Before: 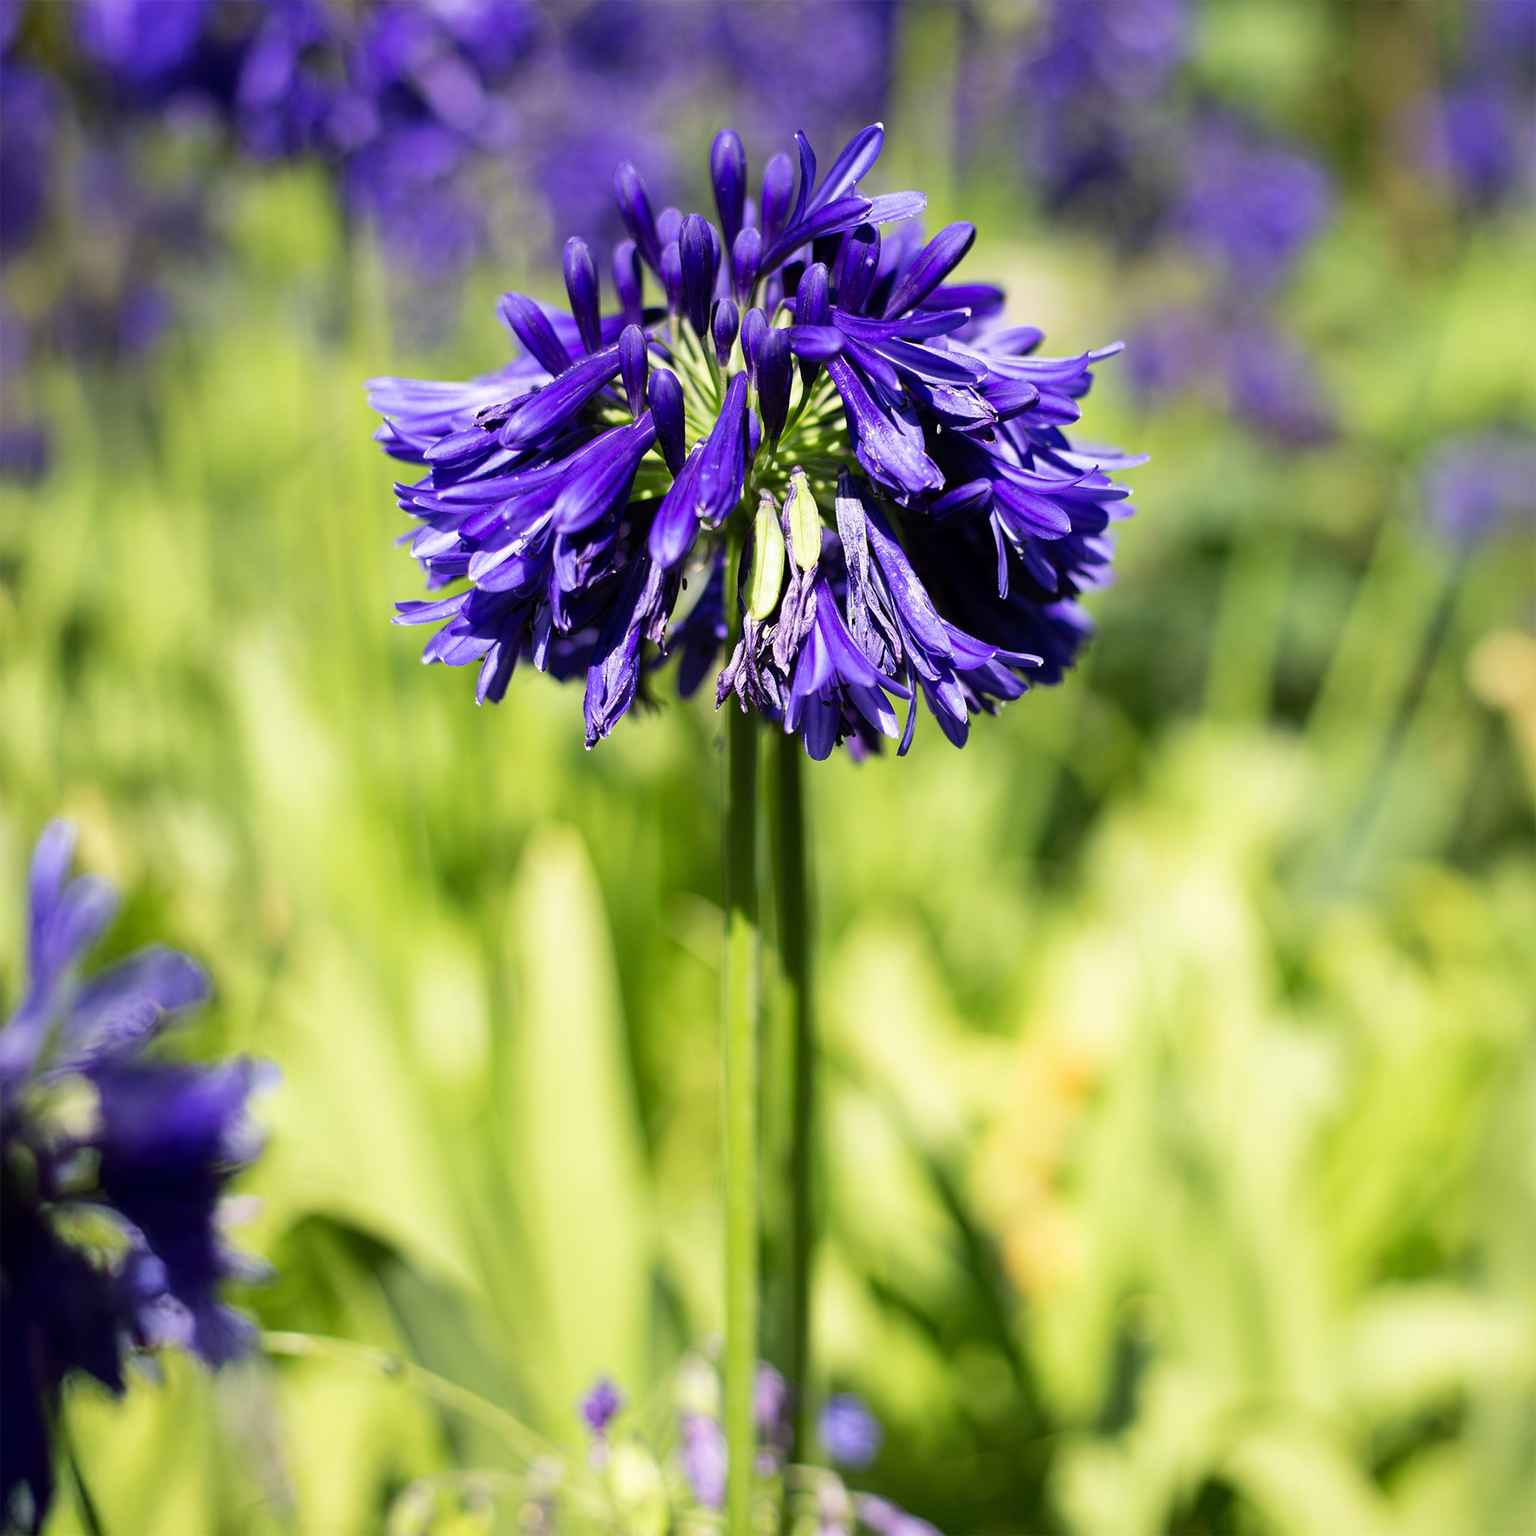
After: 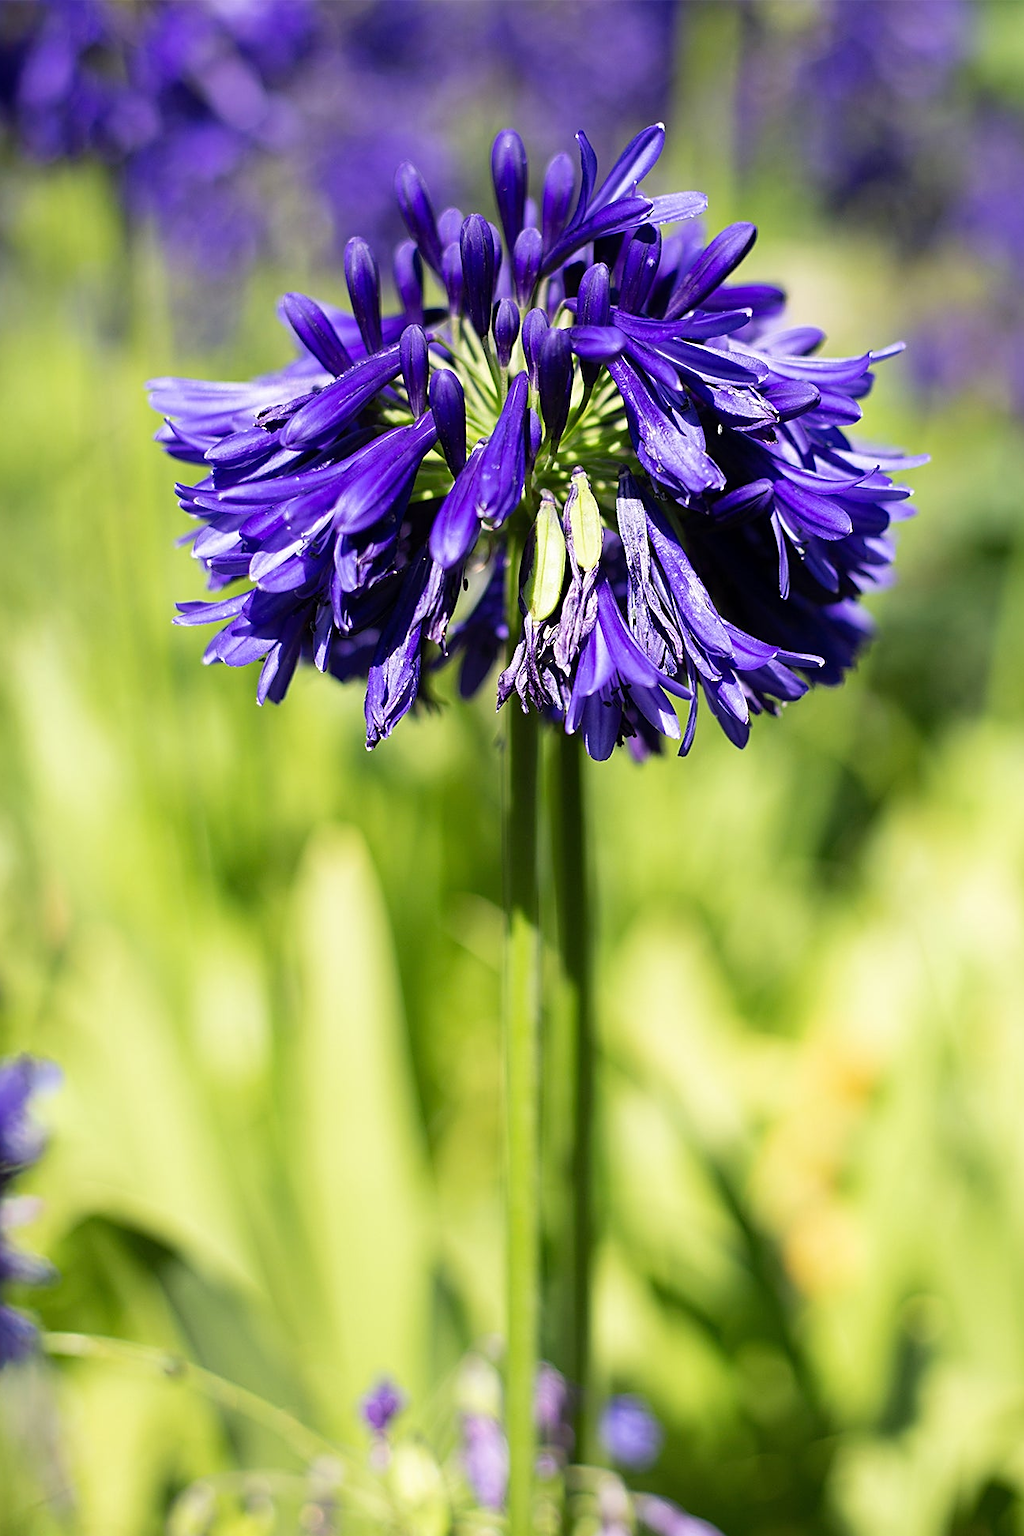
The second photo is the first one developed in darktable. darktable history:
crop and rotate: left 14.292%, right 19.041%
sharpen: on, module defaults
